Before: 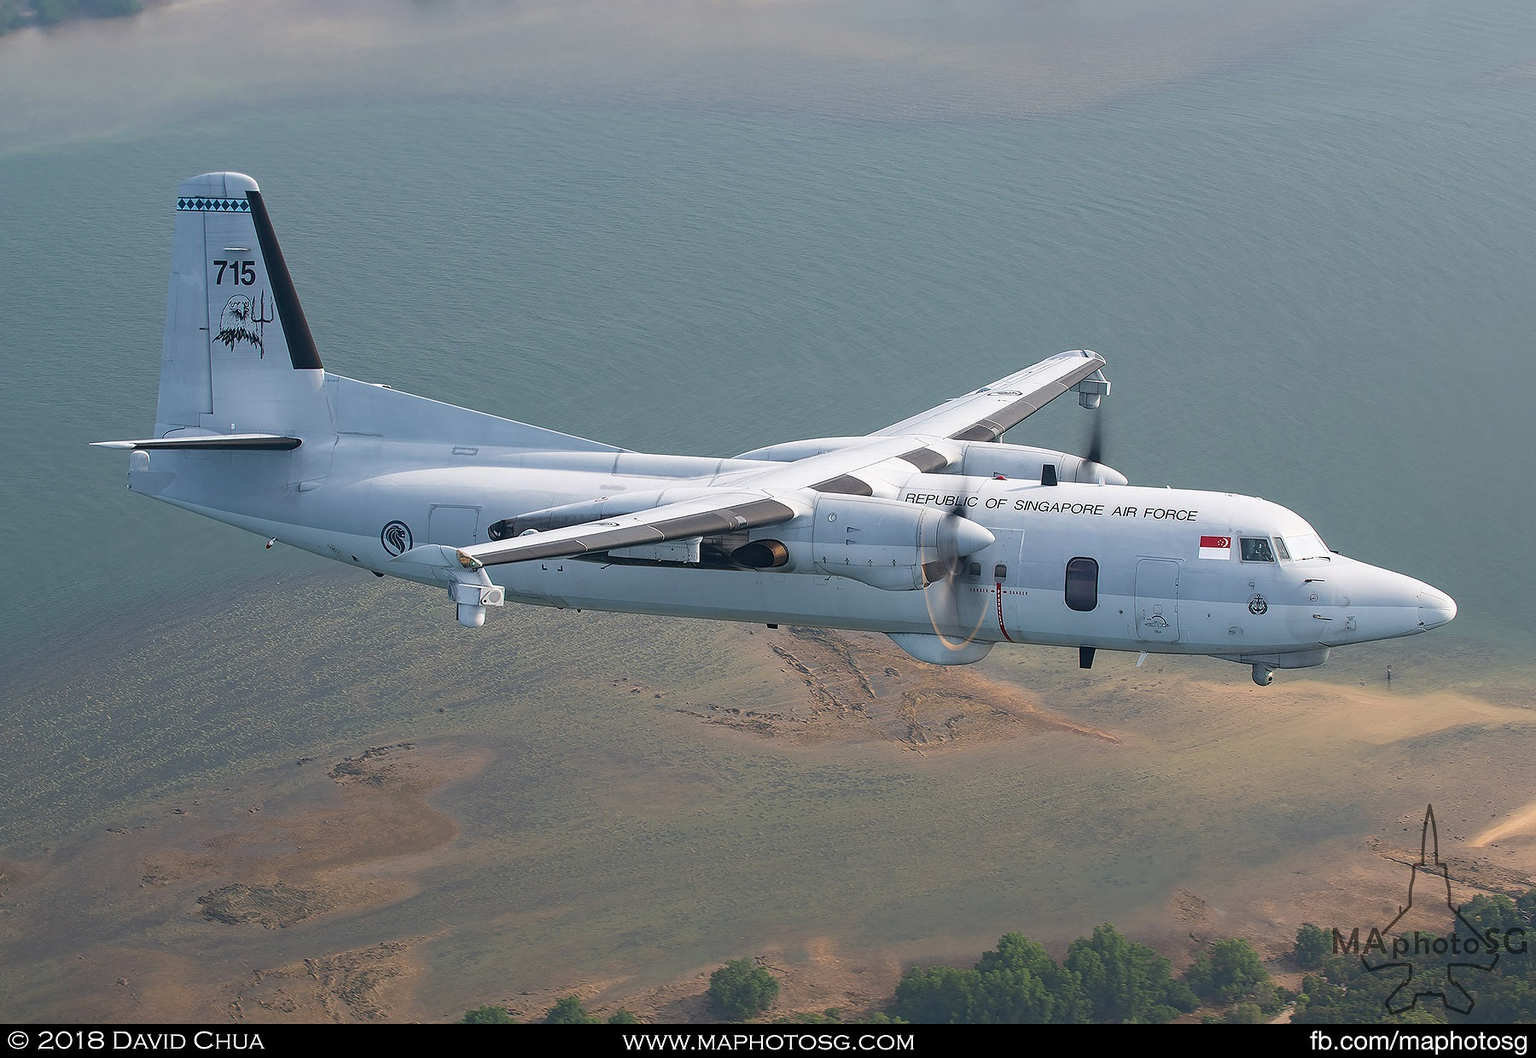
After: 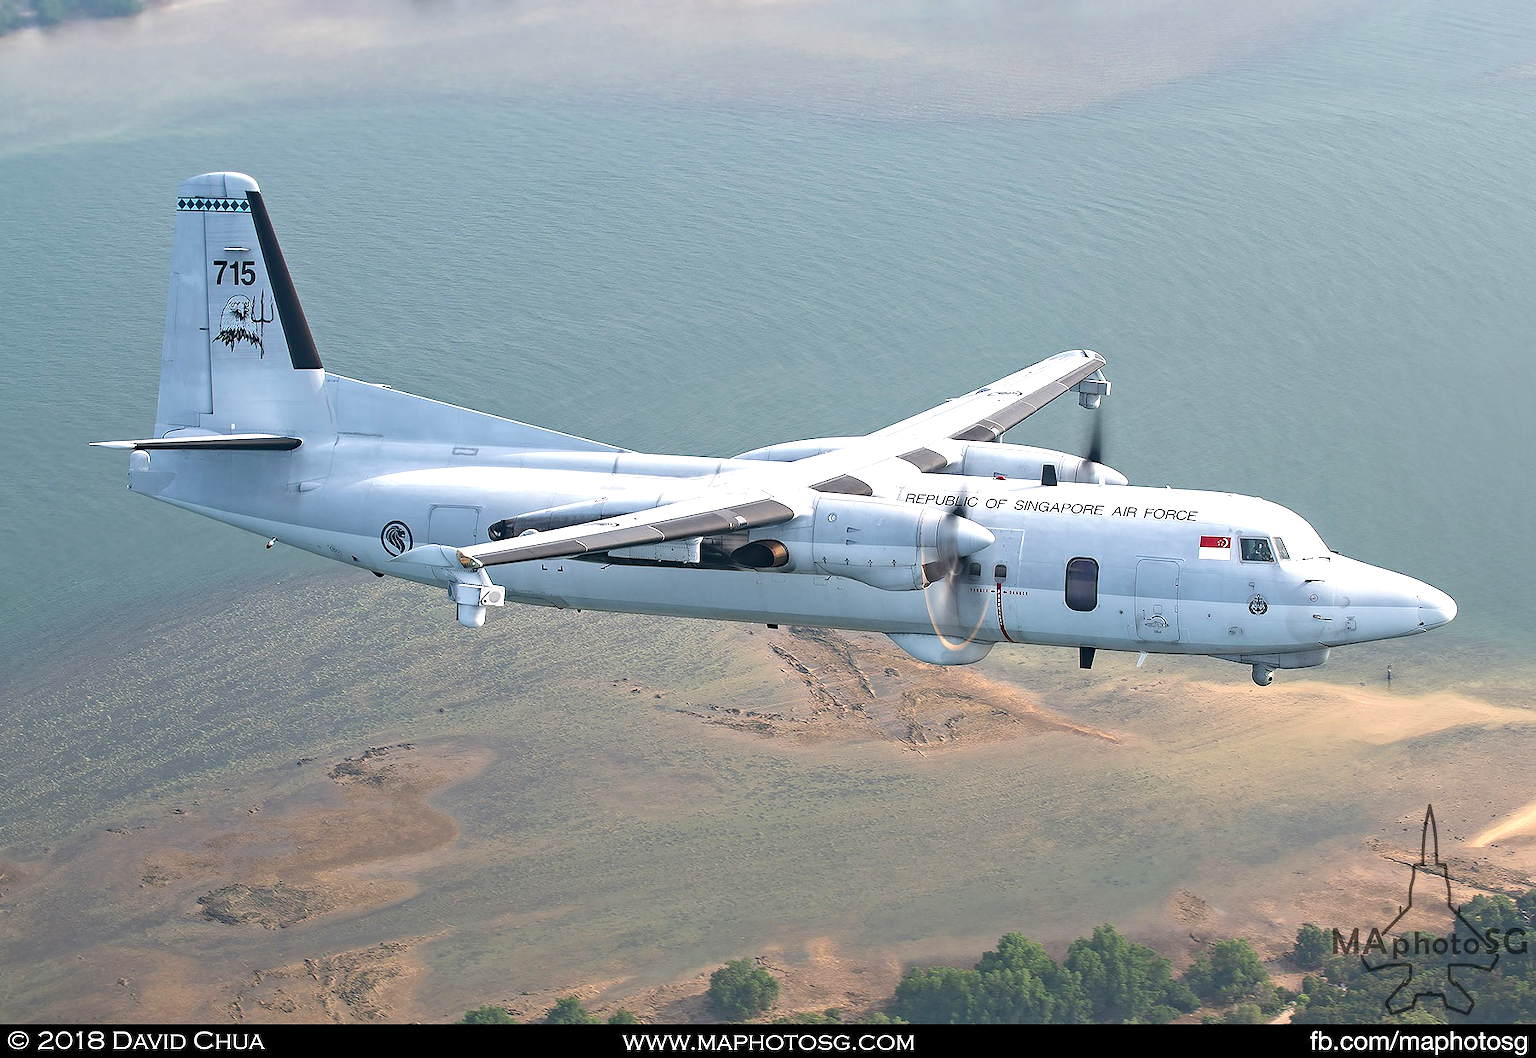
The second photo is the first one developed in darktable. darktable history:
exposure: exposure 0.74 EV, compensate highlight preservation false
rotate and perspective: automatic cropping off
contrast equalizer: y [[0.5, 0.5, 0.544, 0.569, 0.5, 0.5], [0.5 ×6], [0.5 ×6], [0 ×6], [0 ×6]]
